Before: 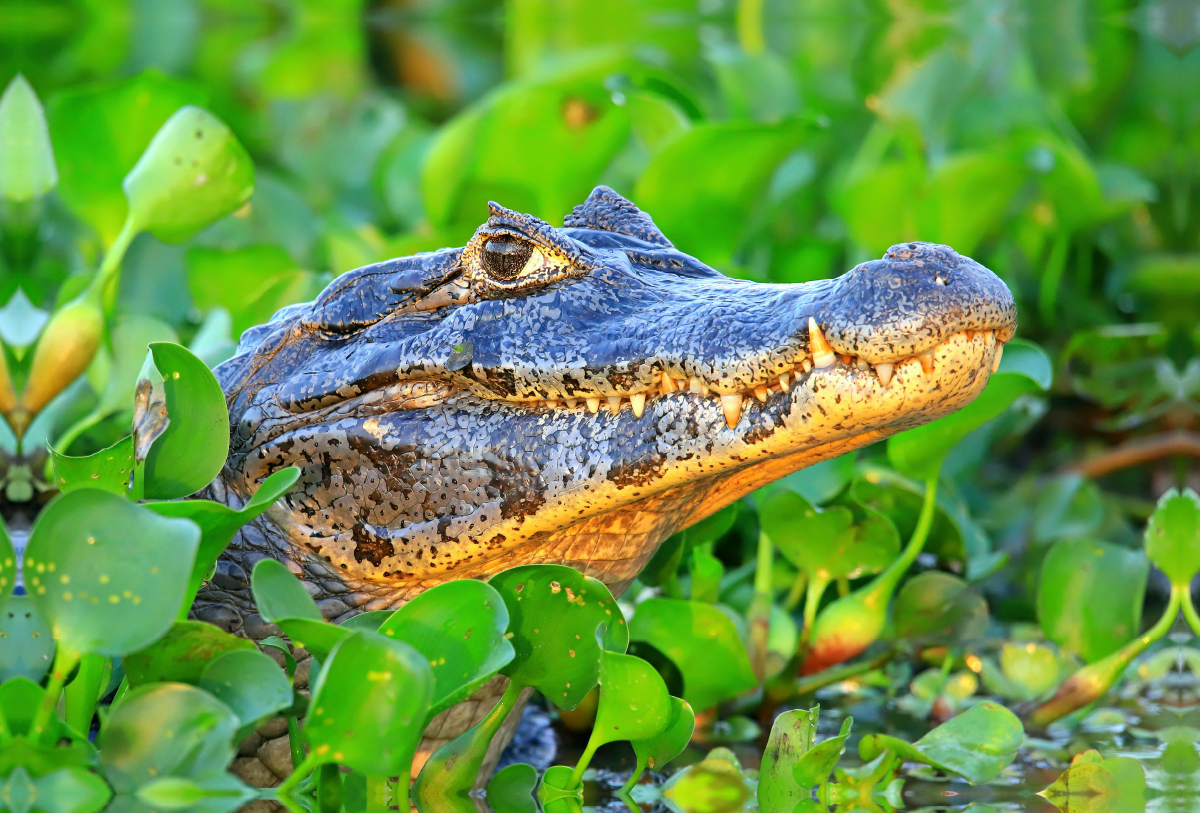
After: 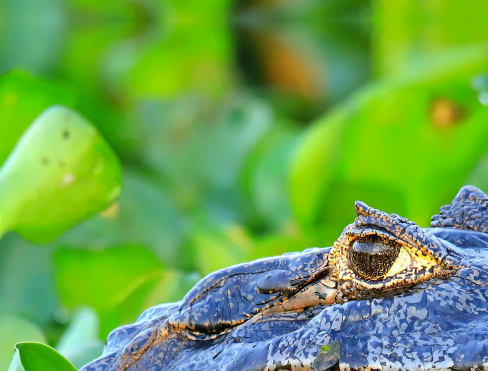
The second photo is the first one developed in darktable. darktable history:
crop and rotate: left 11.114%, top 0.09%, right 48.169%, bottom 54.204%
tone equalizer: edges refinement/feathering 500, mask exposure compensation -1.57 EV, preserve details no
color correction: highlights b* 2.97
